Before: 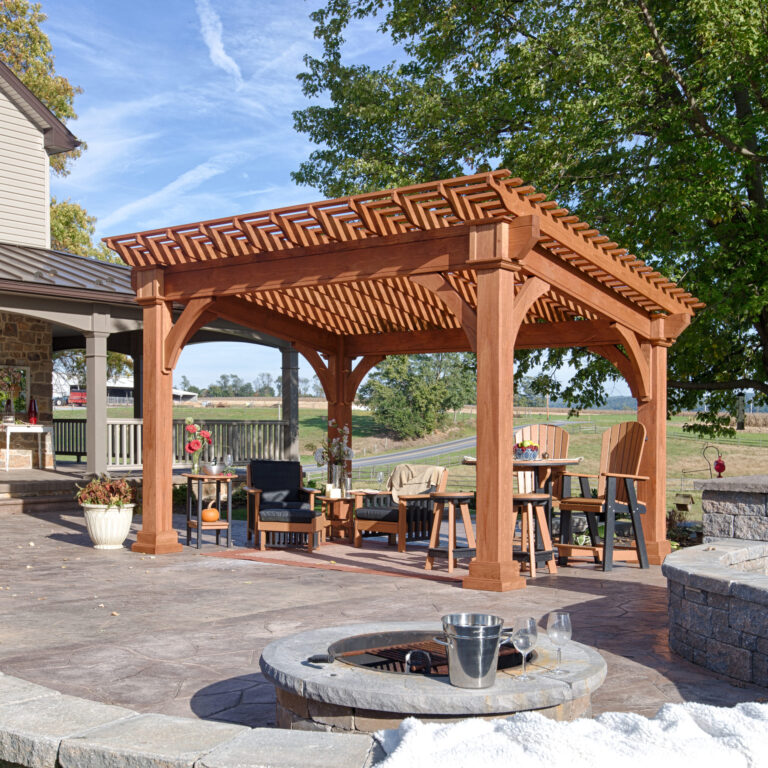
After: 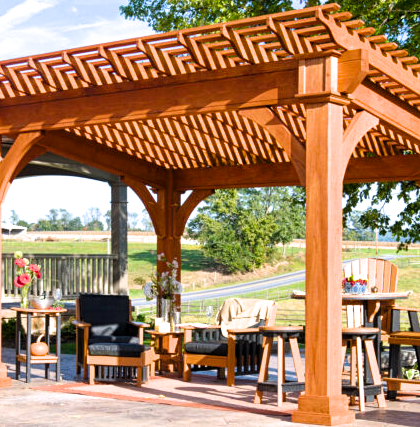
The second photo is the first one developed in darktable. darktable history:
filmic rgb: black relative exposure -11.96 EV, white relative exposure 2.82 EV, target black luminance 0%, hardness 8.05, latitude 71.4%, contrast 1.14, highlights saturation mix 10.38%, shadows ↔ highlights balance -0.391%
crop and rotate: left 22.27%, top 21.723%, right 22.979%, bottom 22.665%
color balance rgb: shadows lift › chroma 3.925%, shadows lift › hue 91.17°, perceptual saturation grading › global saturation 29.511%, perceptual brilliance grading › global brilliance 25.604%, global vibrance 20%
